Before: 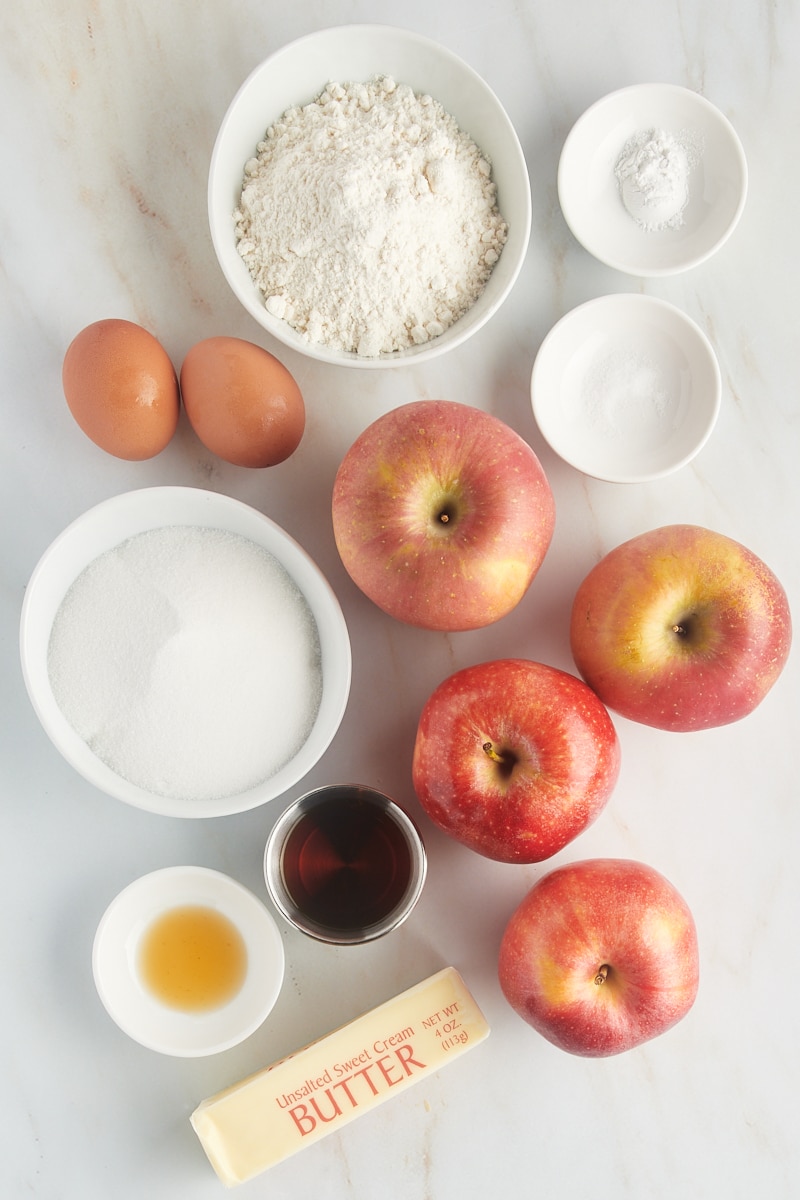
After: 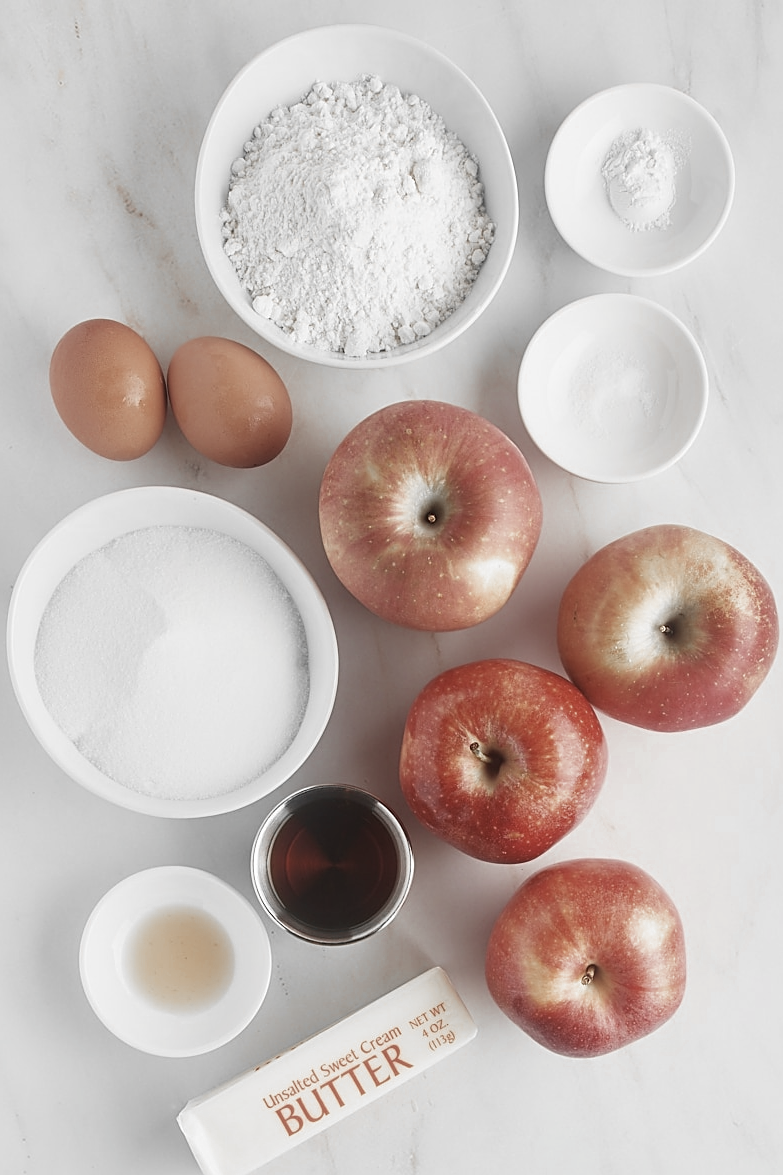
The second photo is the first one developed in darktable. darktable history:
tone equalizer: on, module defaults
sharpen: on, module defaults
crop: left 1.743%, right 0.268%, bottom 2.011%
contrast brightness saturation: contrast -0.05, saturation -0.41
color zones: curves: ch0 [(0, 0.497) (0.096, 0.361) (0.221, 0.538) (0.429, 0.5) (0.571, 0.5) (0.714, 0.5) (0.857, 0.5) (1, 0.497)]; ch1 [(0, 0.5) (0.143, 0.5) (0.257, -0.002) (0.429, 0.04) (0.571, -0.001) (0.714, -0.015) (0.857, 0.024) (1, 0.5)]
